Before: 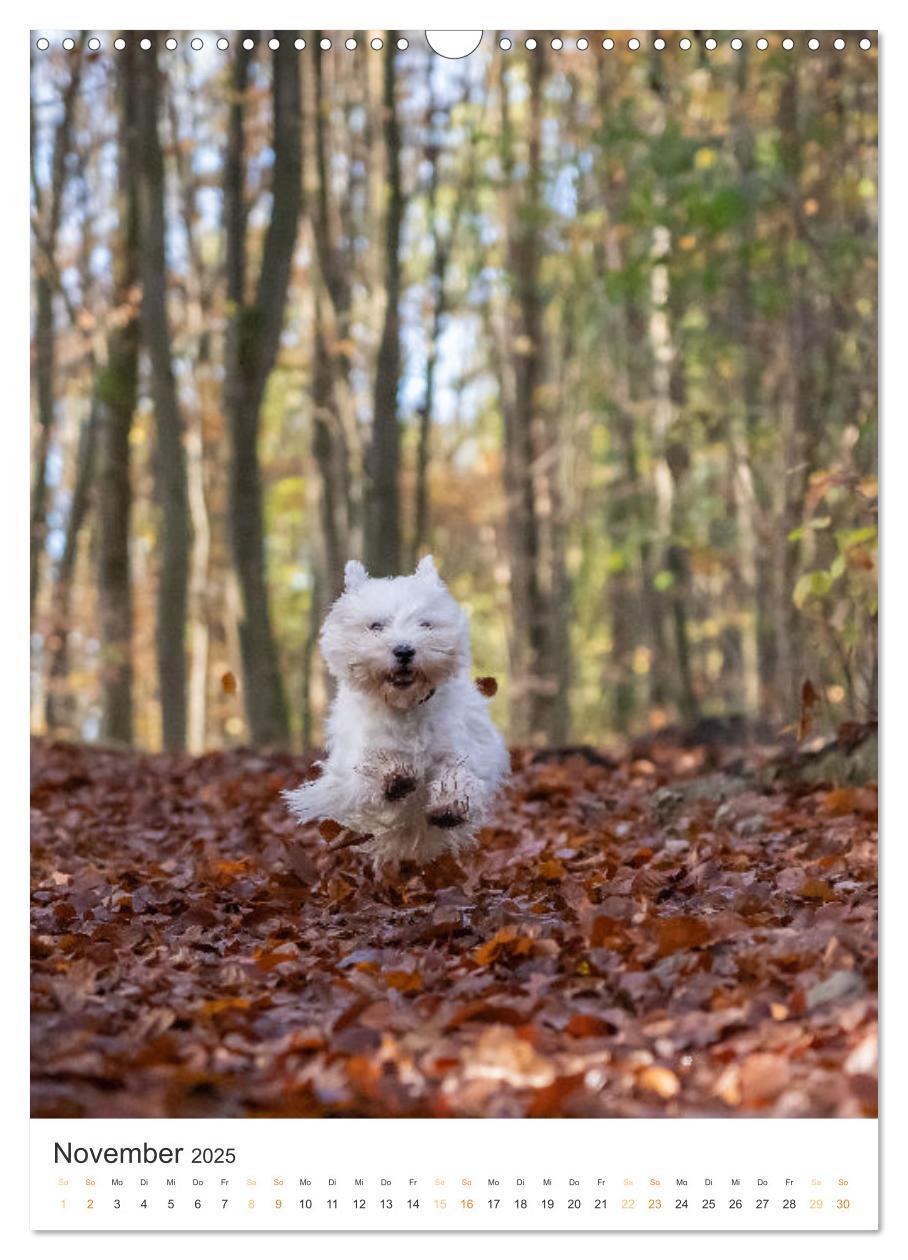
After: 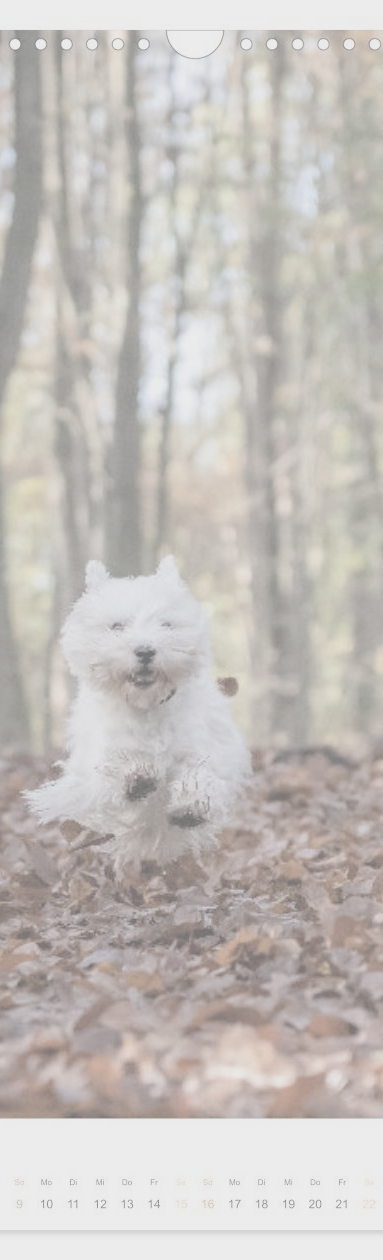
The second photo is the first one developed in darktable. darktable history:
white balance: emerald 1
contrast brightness saturation: contrast -0.32, brightness 0.75, saturation -0.78
crop: left 28.583%, right 29.231%
